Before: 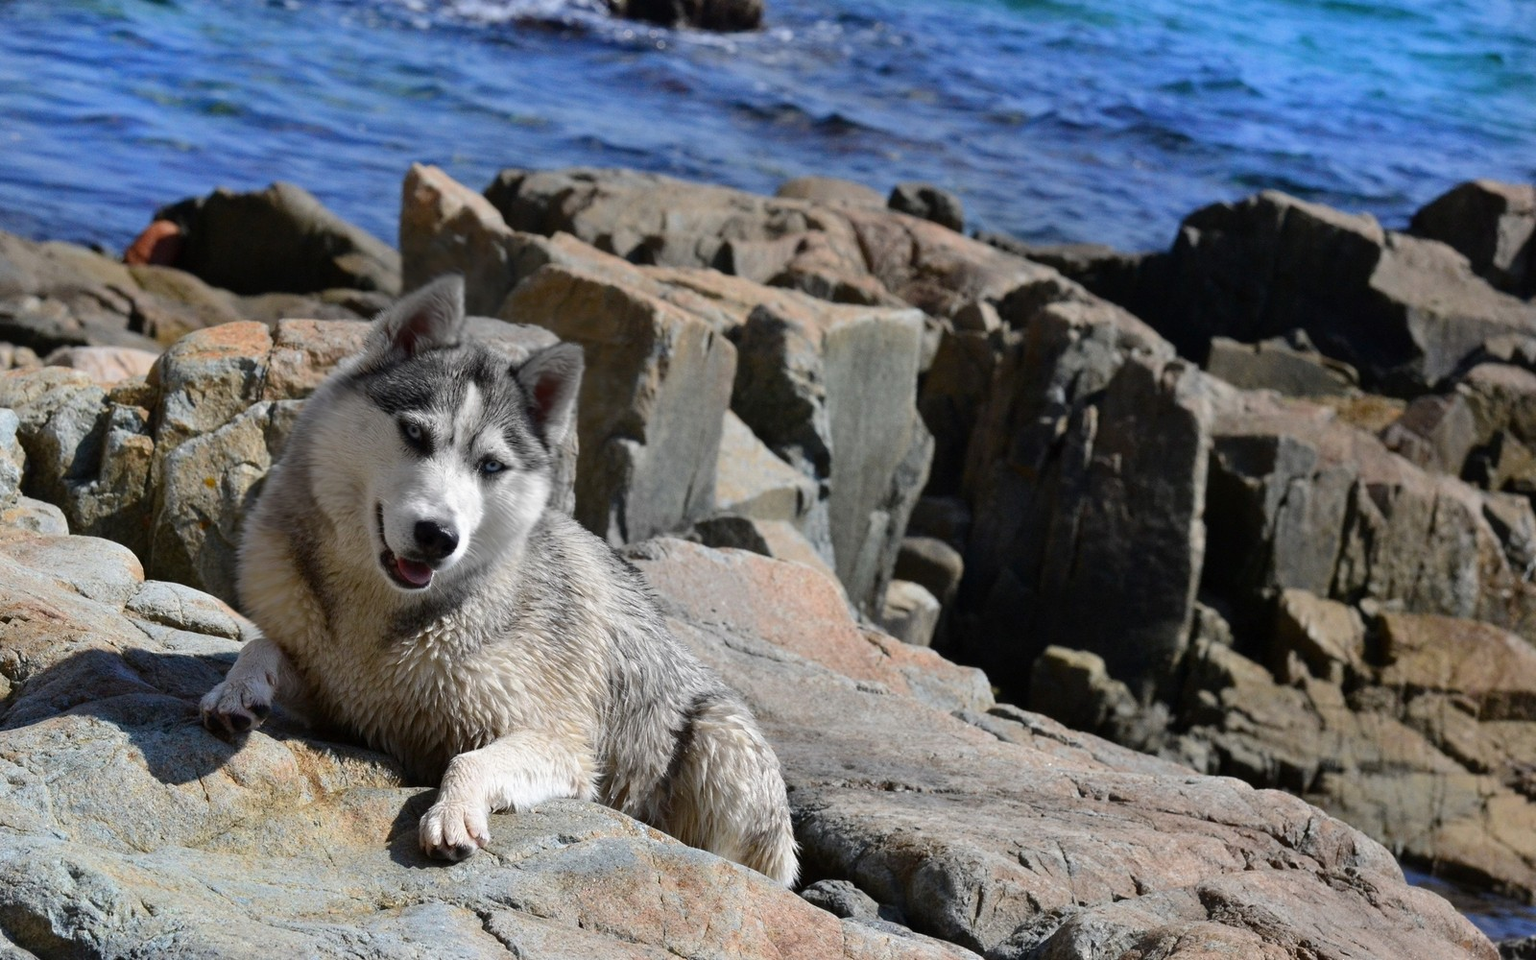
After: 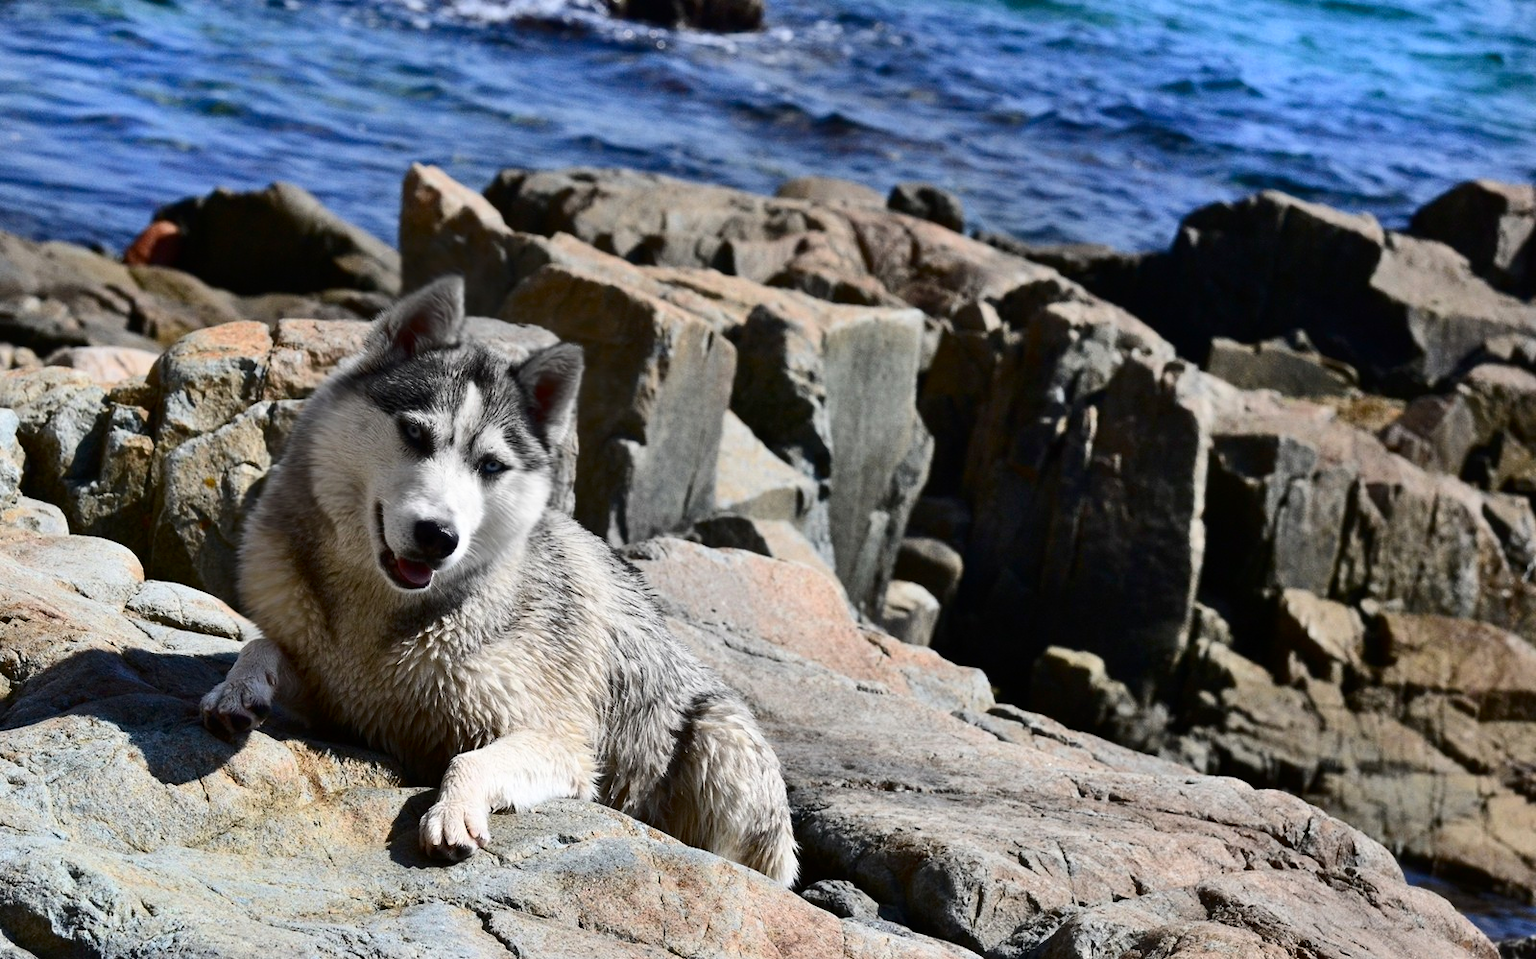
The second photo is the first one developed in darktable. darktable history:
tone equalizer: luminance estimator HSV value / RGB max
contrast brightness saturation: contrast 0.277
shadows and highlights: white point adjustment 0.03, soften with gaussian
